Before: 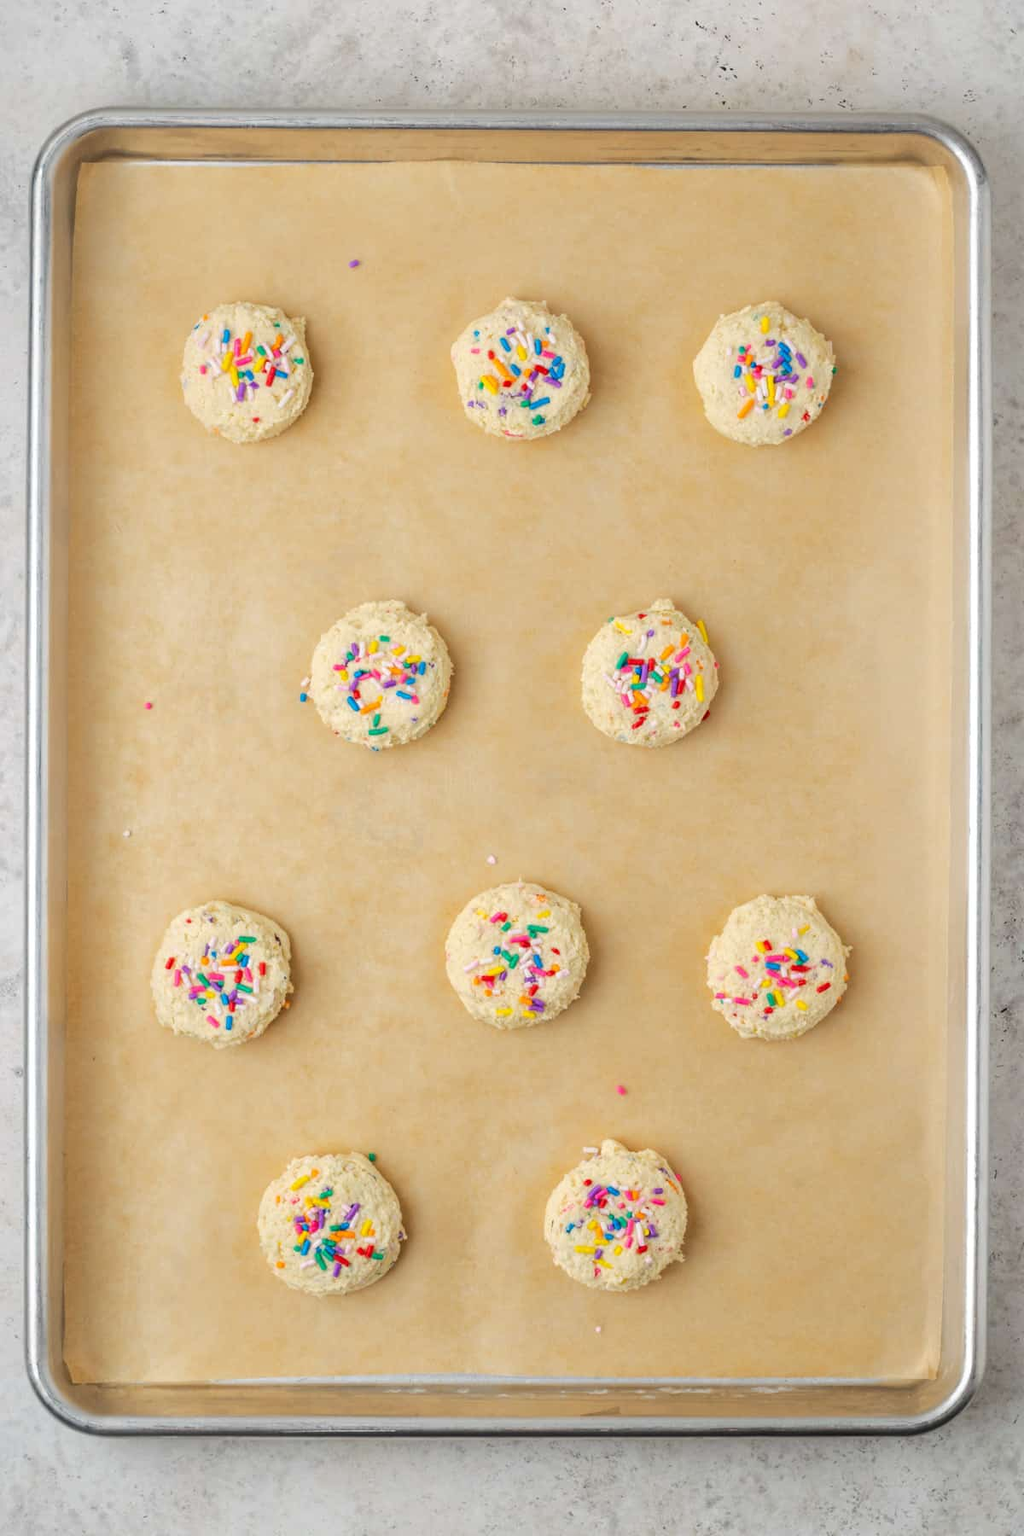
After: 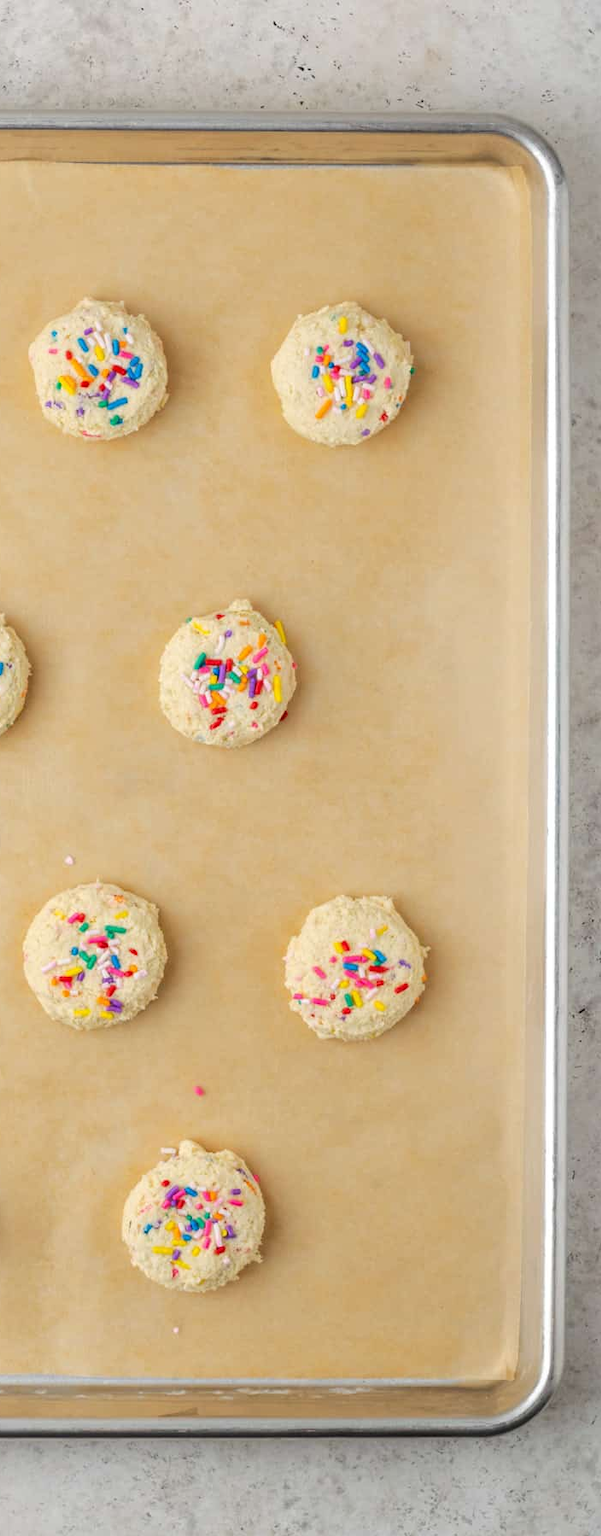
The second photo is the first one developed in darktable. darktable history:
crop: left 41.304%
